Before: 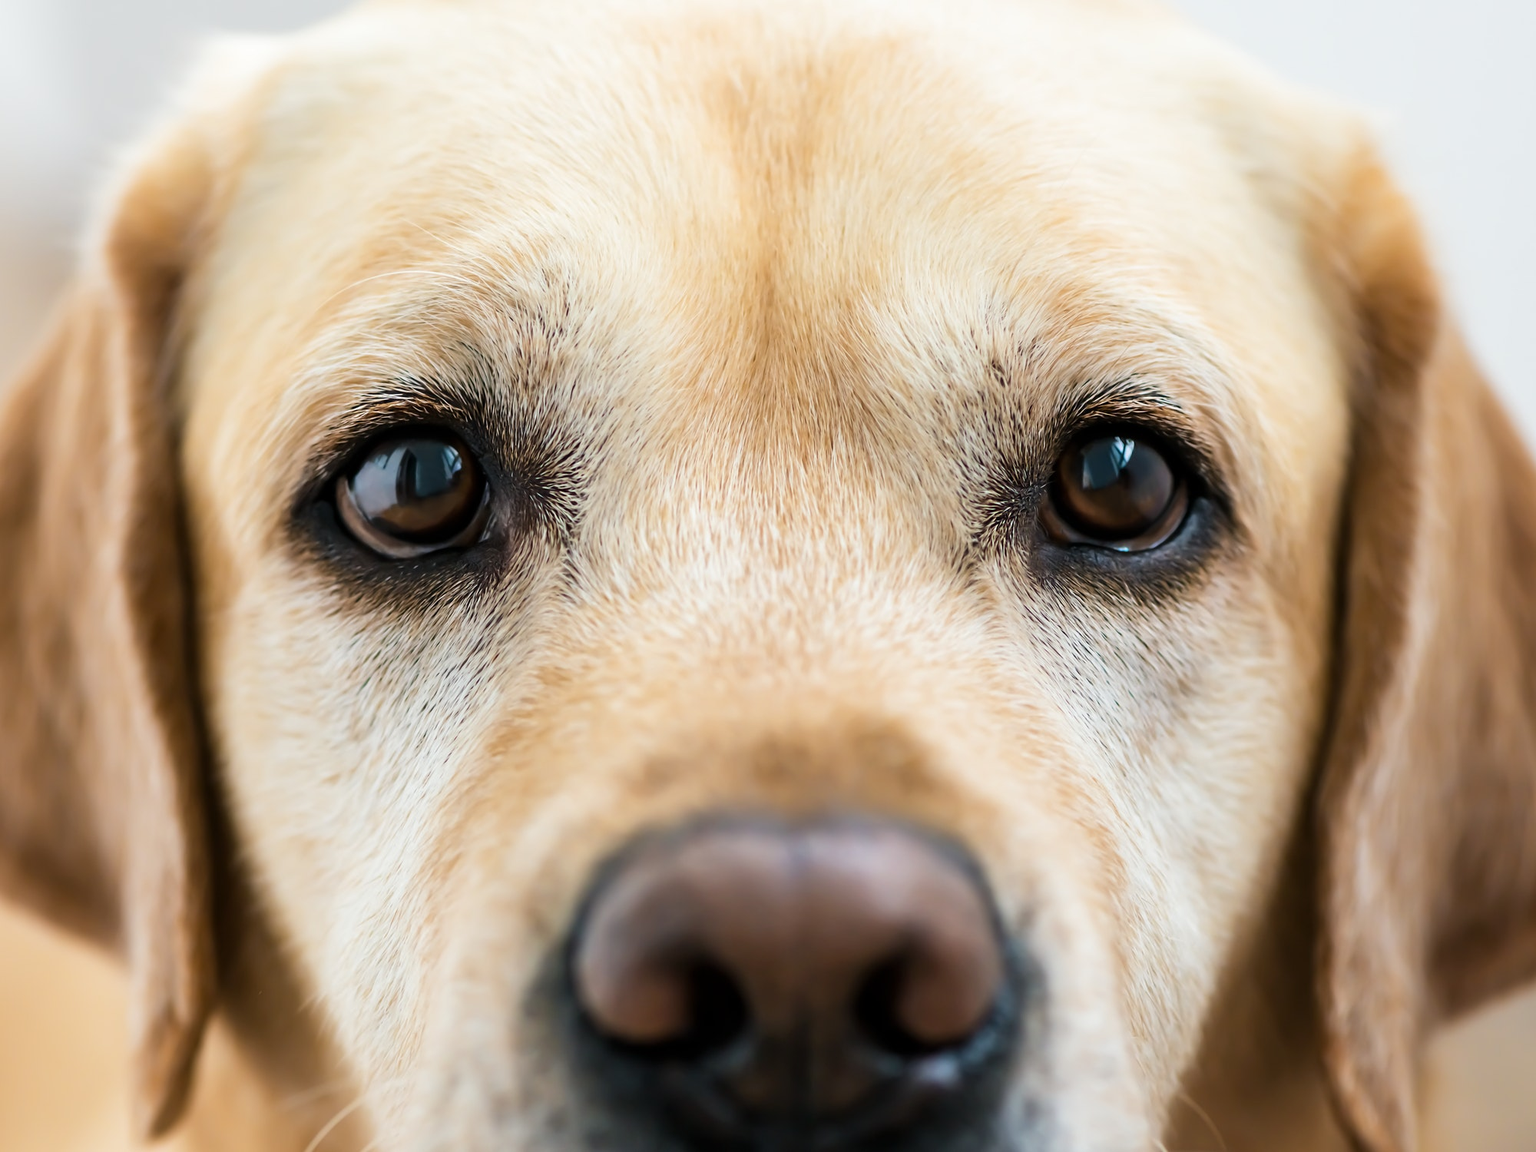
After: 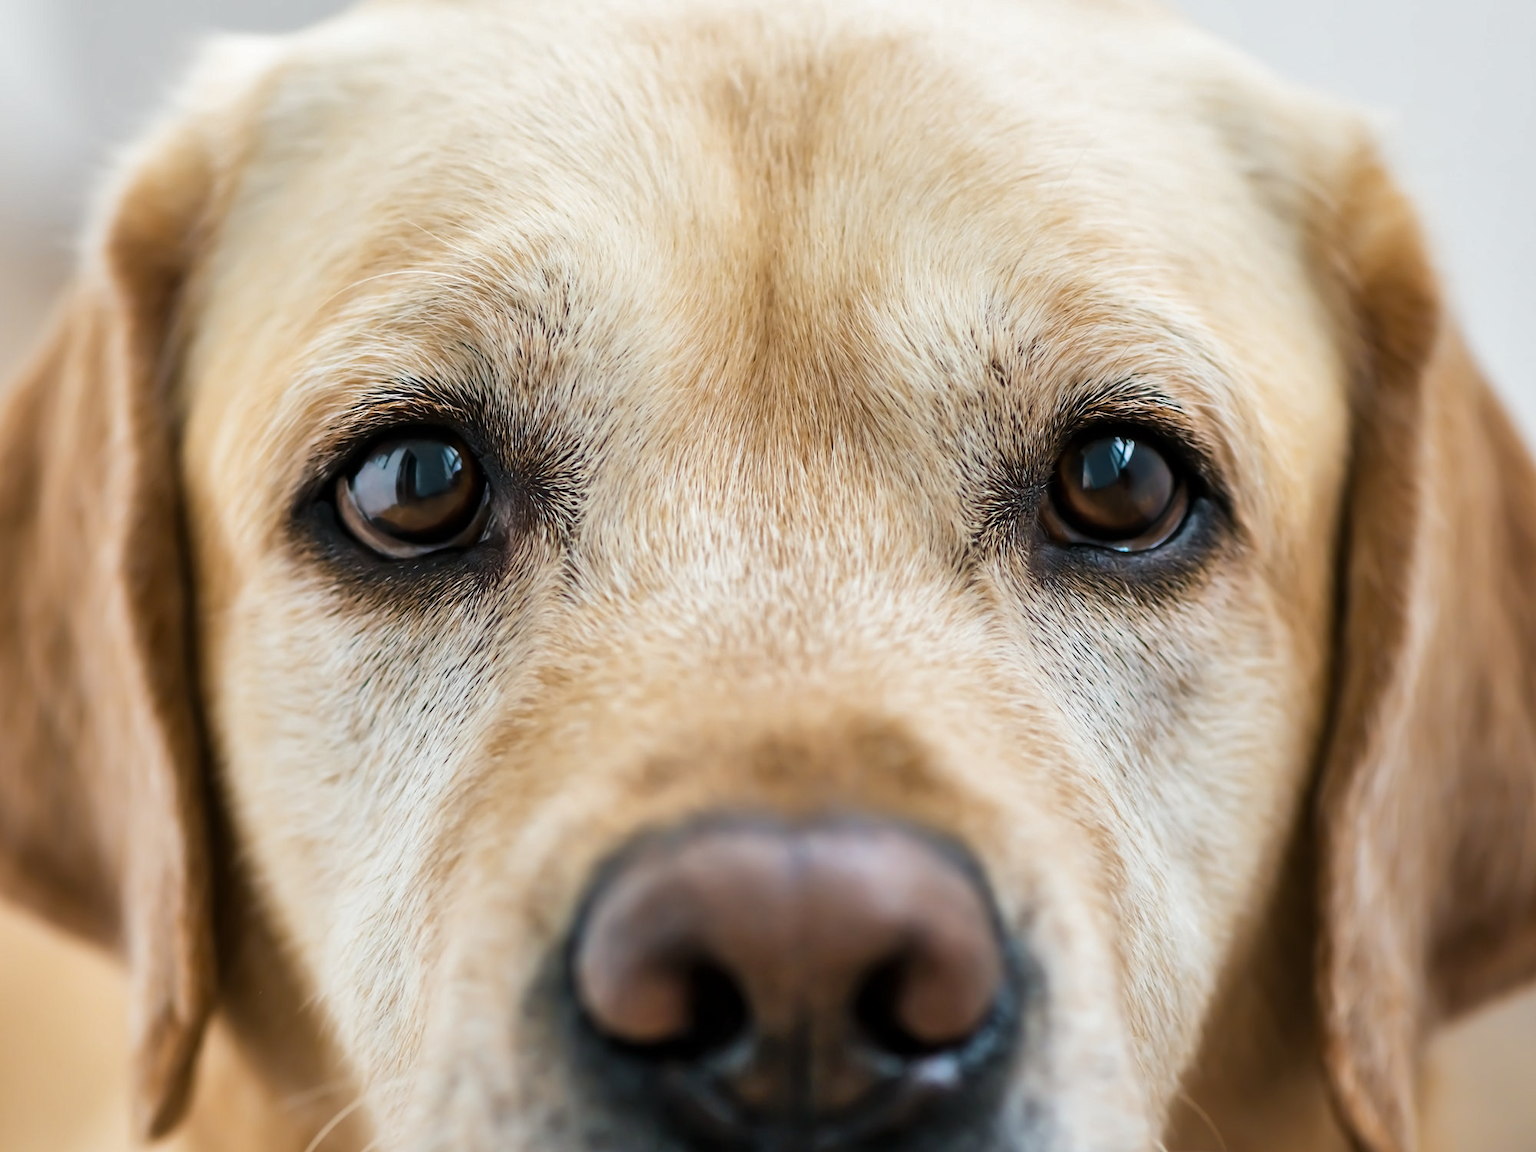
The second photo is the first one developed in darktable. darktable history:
shadows and highlights: highlights color adjustment 0.286%, soften with gaussian
